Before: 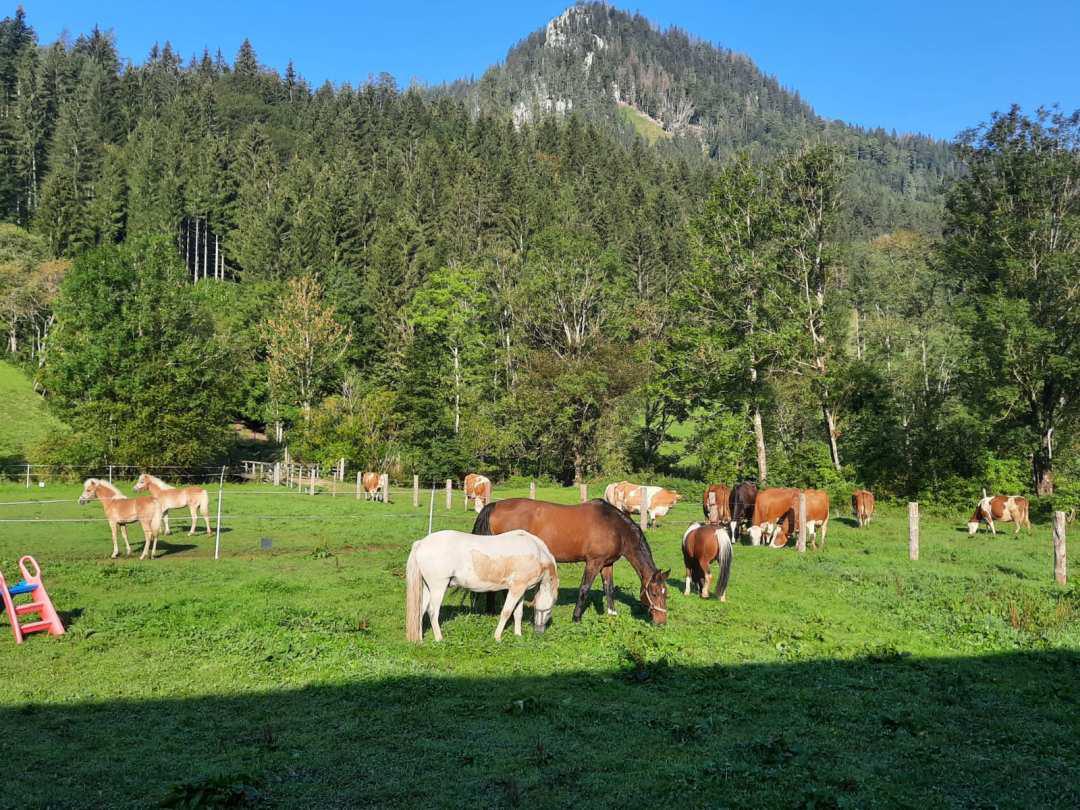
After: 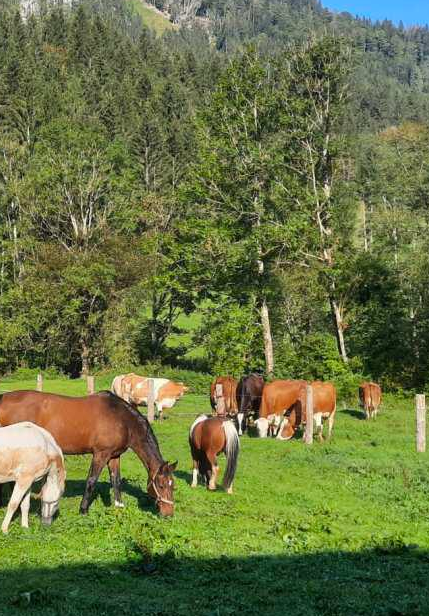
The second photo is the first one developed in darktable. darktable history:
crop: left 45.721%, top 13.393%, right 14.118%, bottom 10.01%
color balance rgb: global vibrance 20%
